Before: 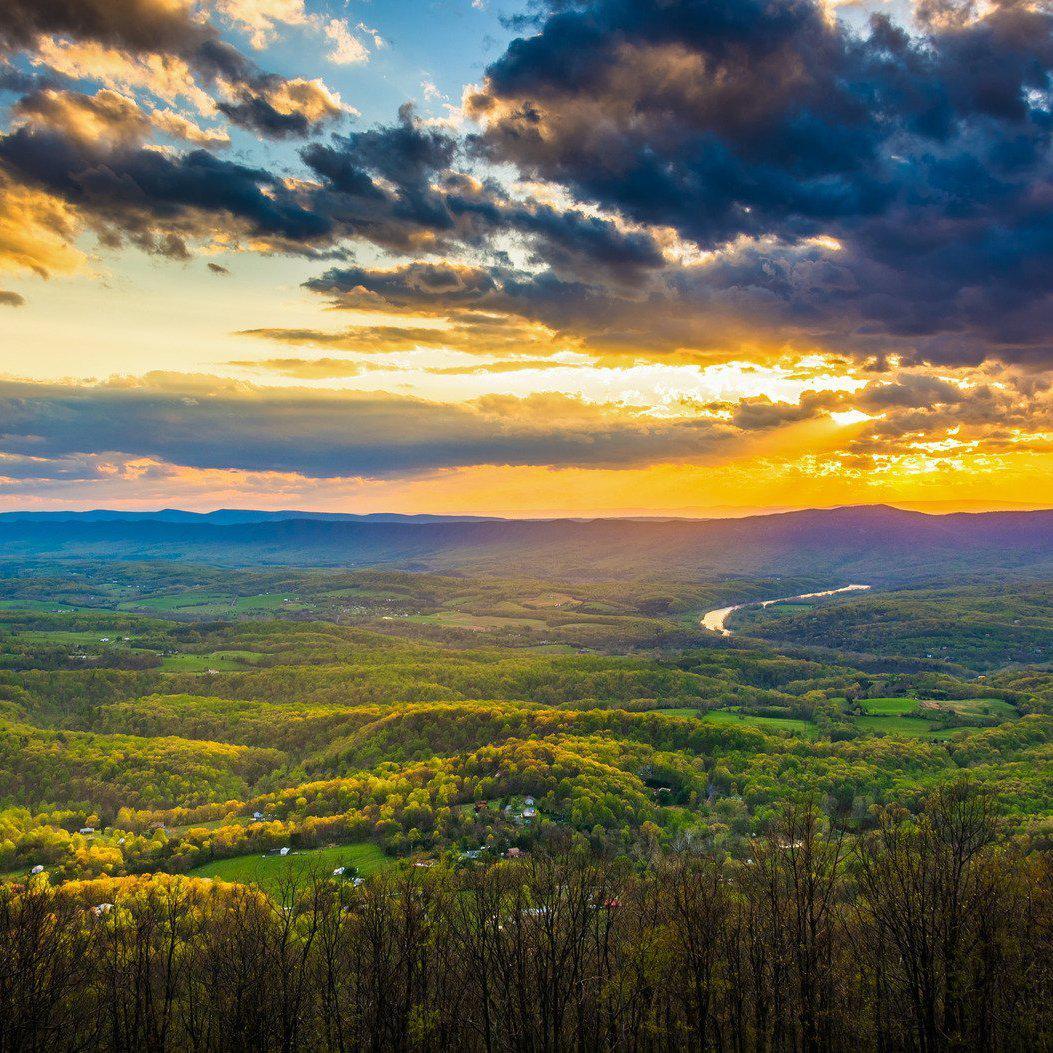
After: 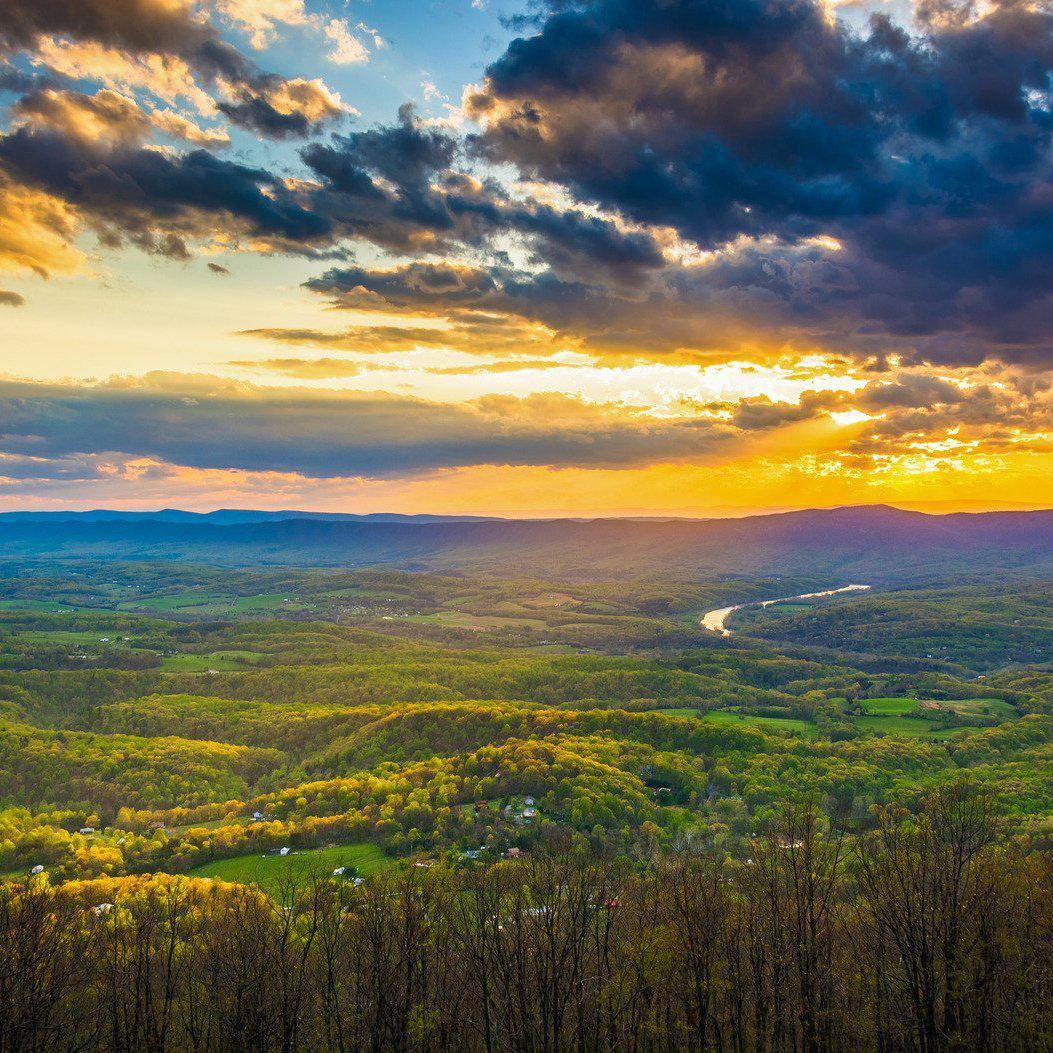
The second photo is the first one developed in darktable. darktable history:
rgb curve: curves: ch0 [(0, 0) (0.093, 0.159) (0.241, 0.265) (0.414, 0.42) (1, 1)], compensate middle gray true, preserve colors basic power
